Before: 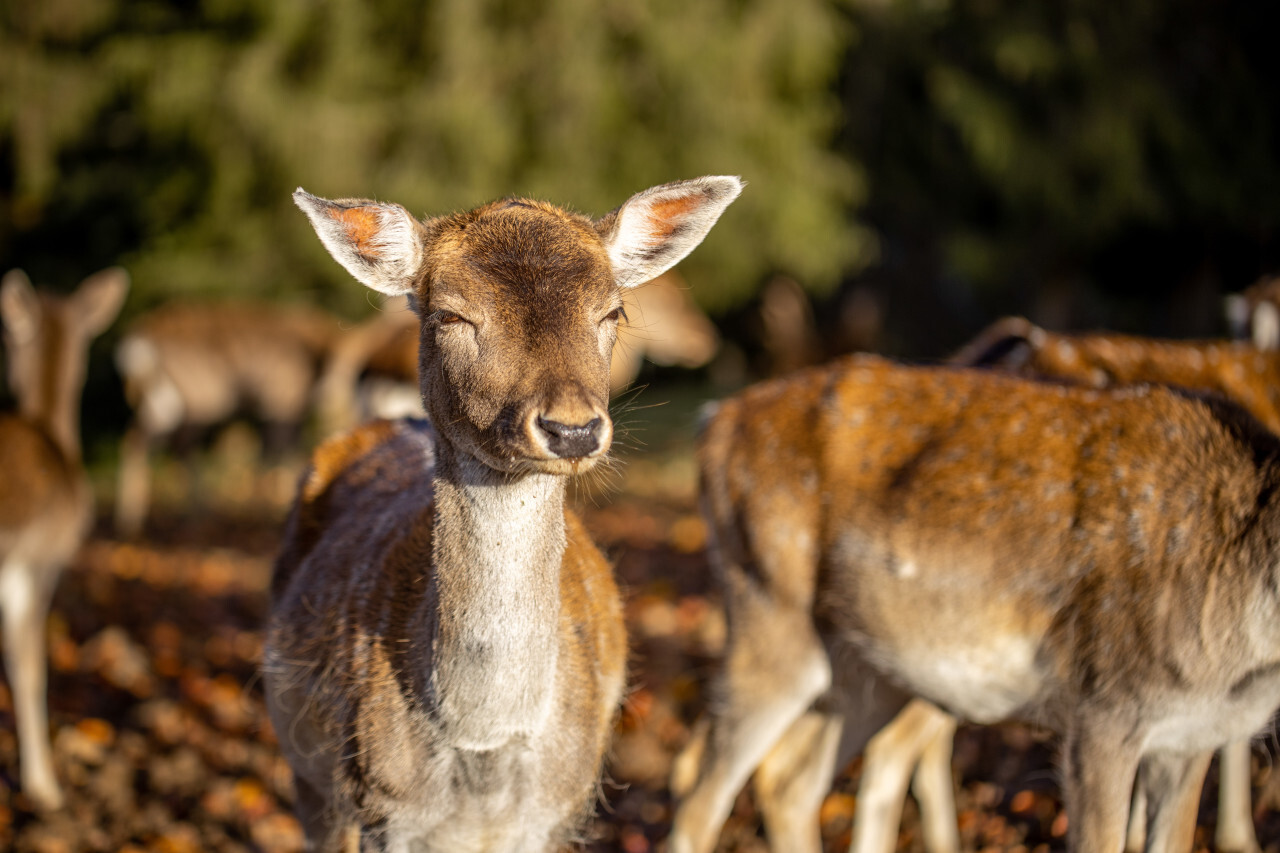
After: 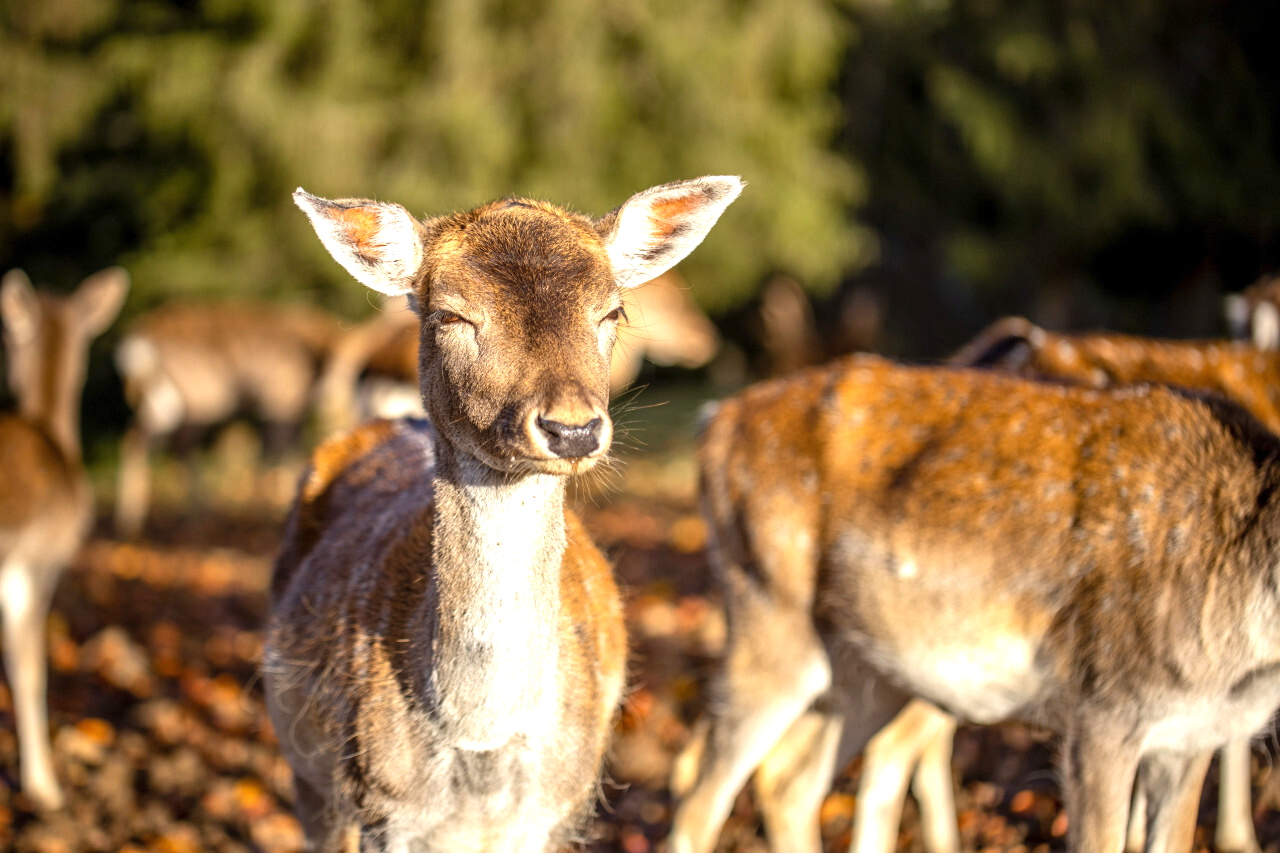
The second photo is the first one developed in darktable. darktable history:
exposure: exposure 0.783 EV, compensate highlight preservation false
